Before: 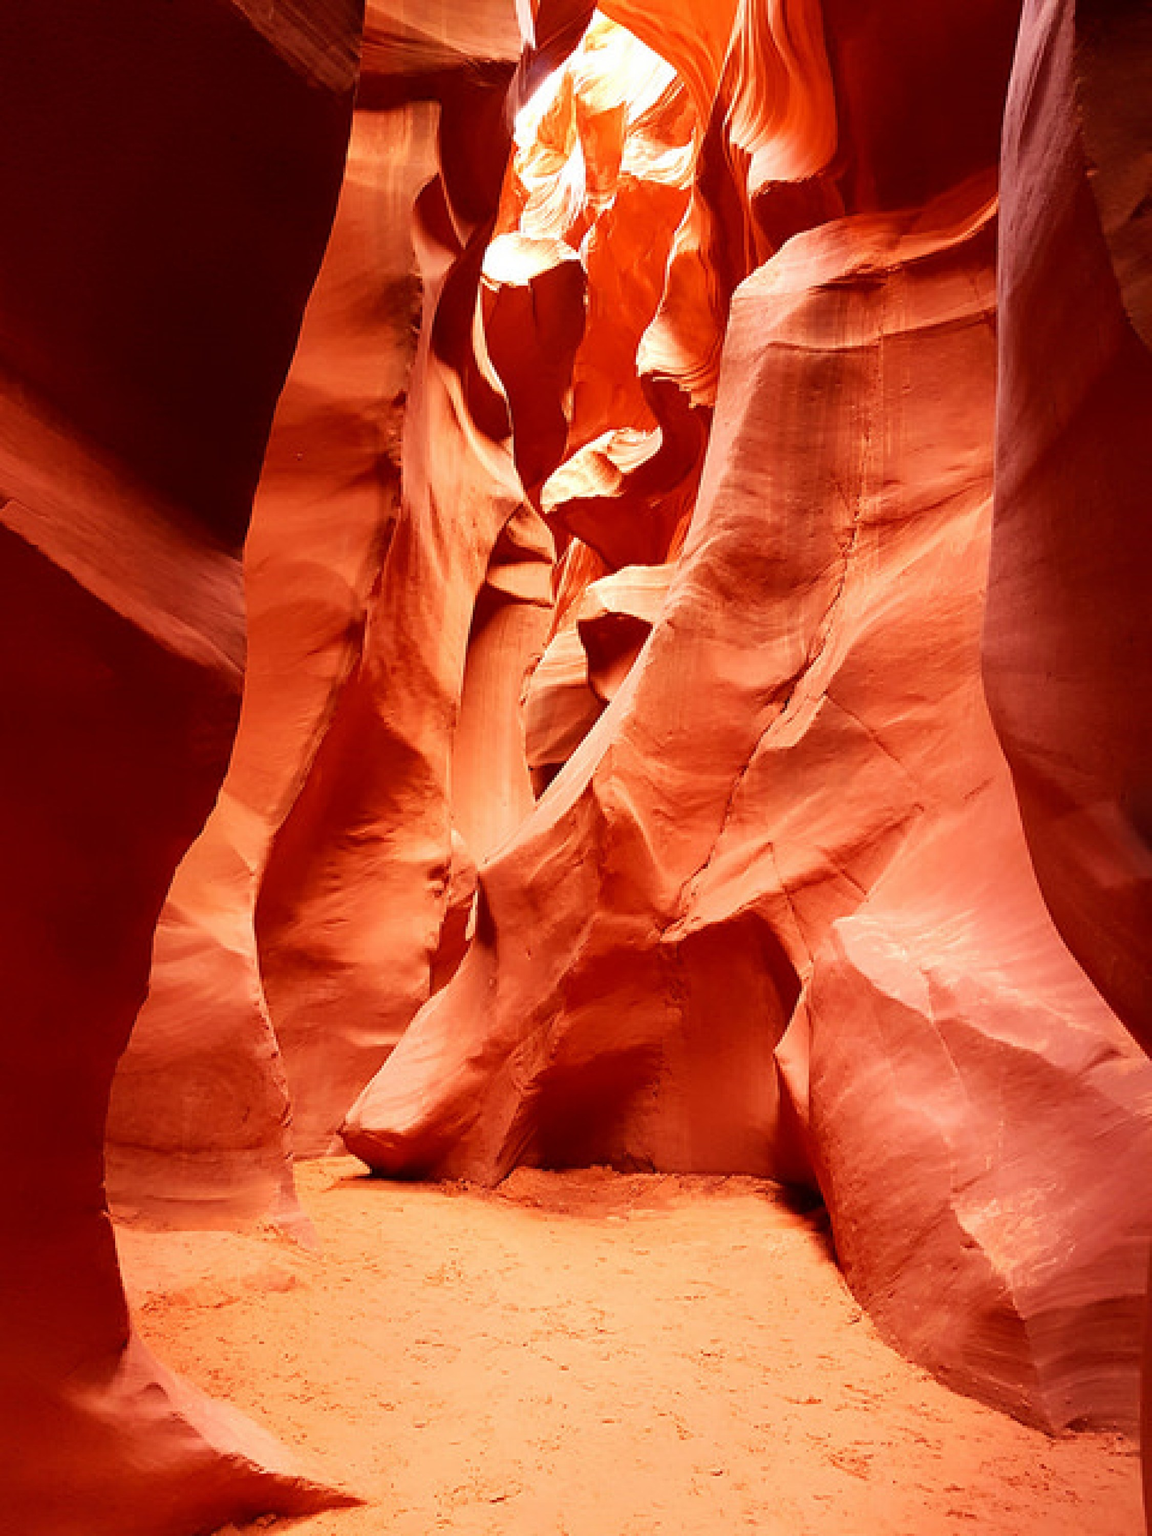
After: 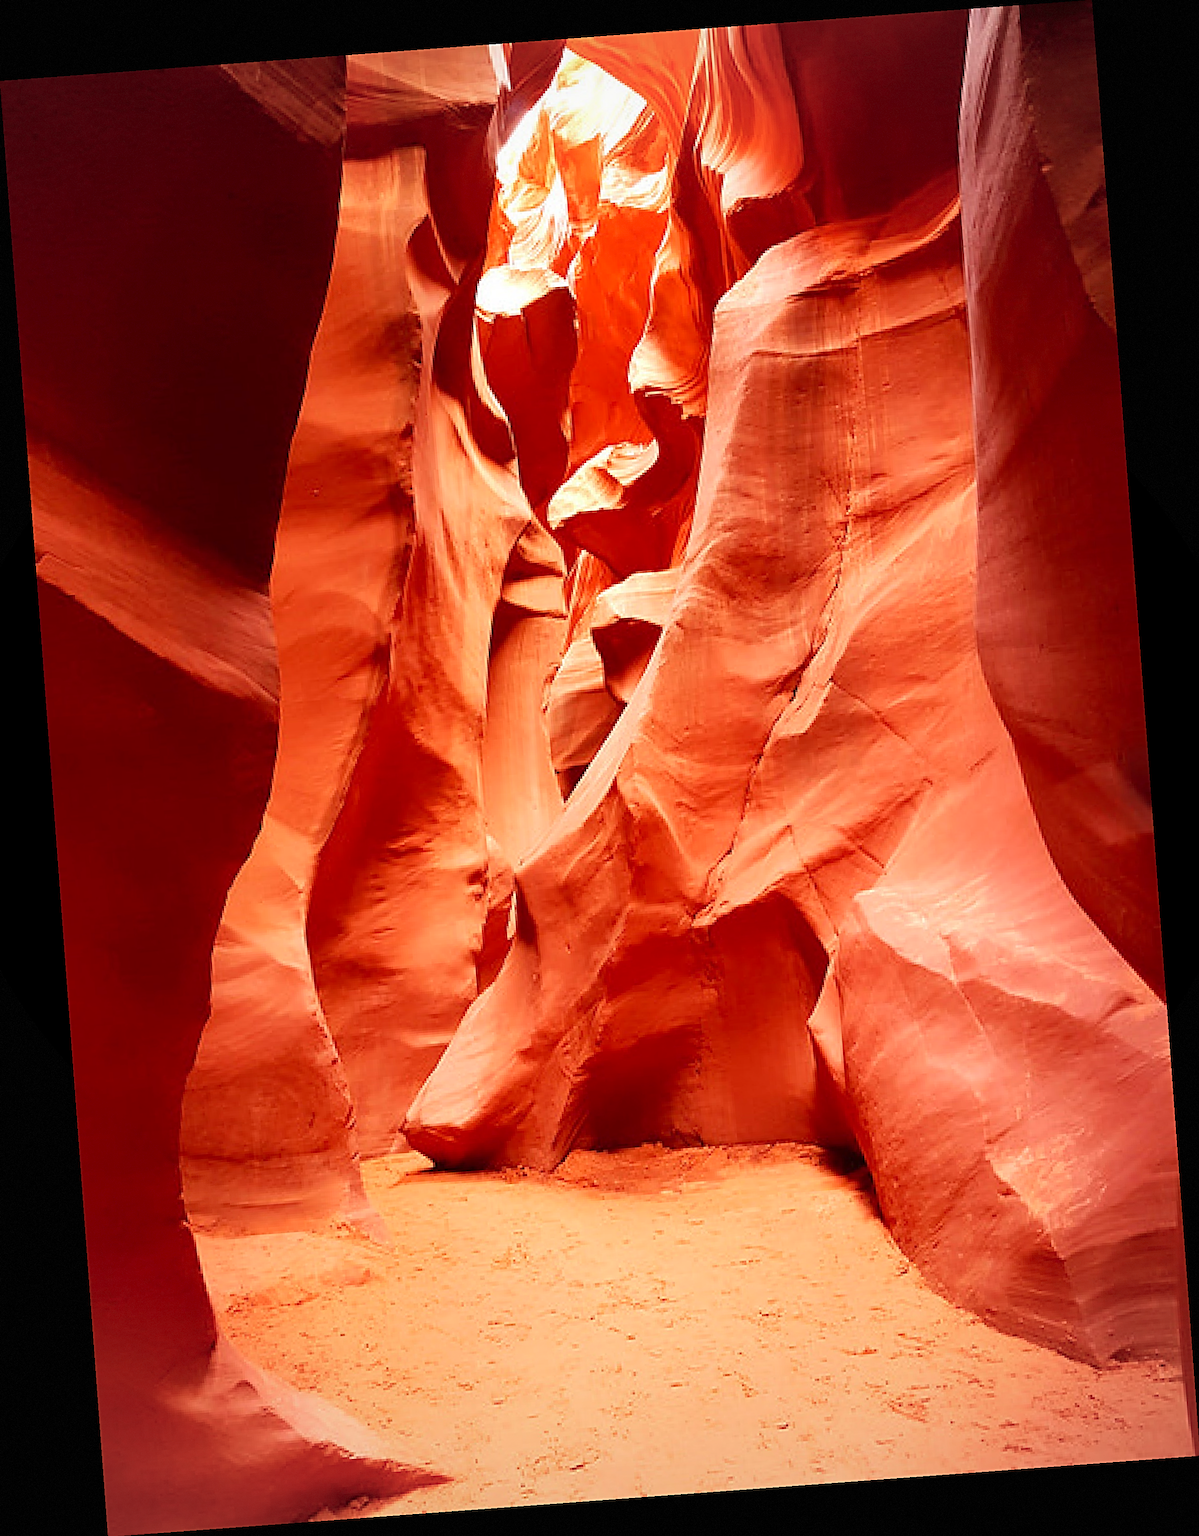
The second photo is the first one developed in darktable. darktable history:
sharpen: radius 2.543, amount 0.636
vignetting: fall-off start 85%, fall-off radius 80%, brightness -0.182, saturation -0.3, width/height ratio 1.219, dithering 8-bit output, unbound false
rotate and perspective: rotation -4.25°, automatic cropping off
levels: levels [0, 0.478, 1]
